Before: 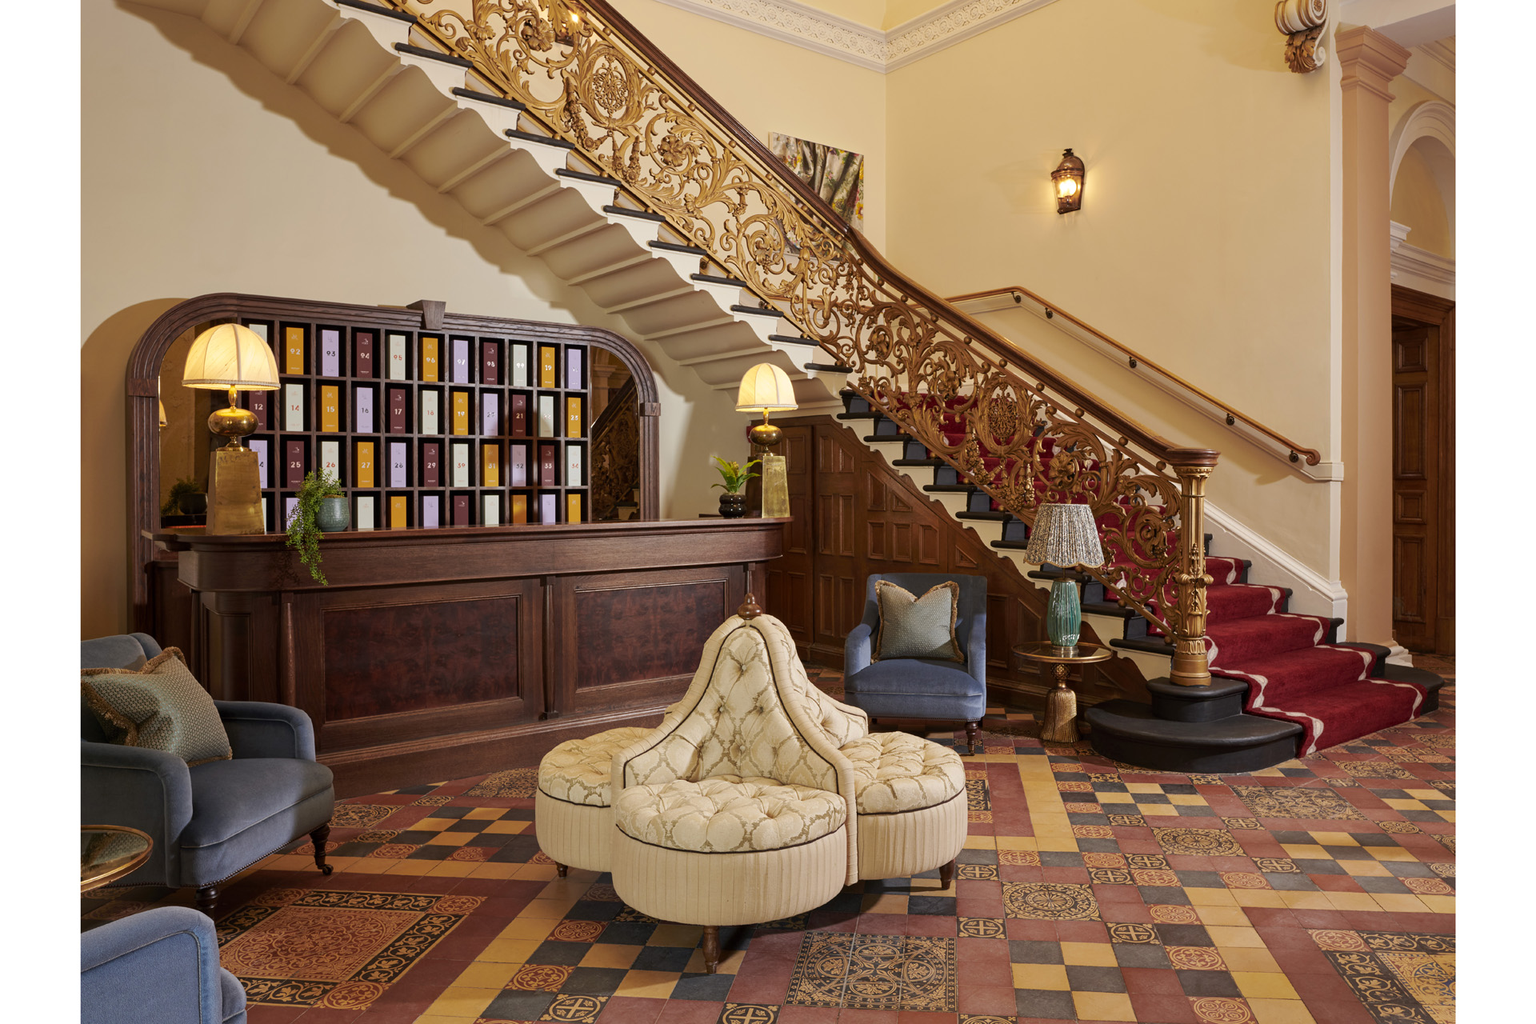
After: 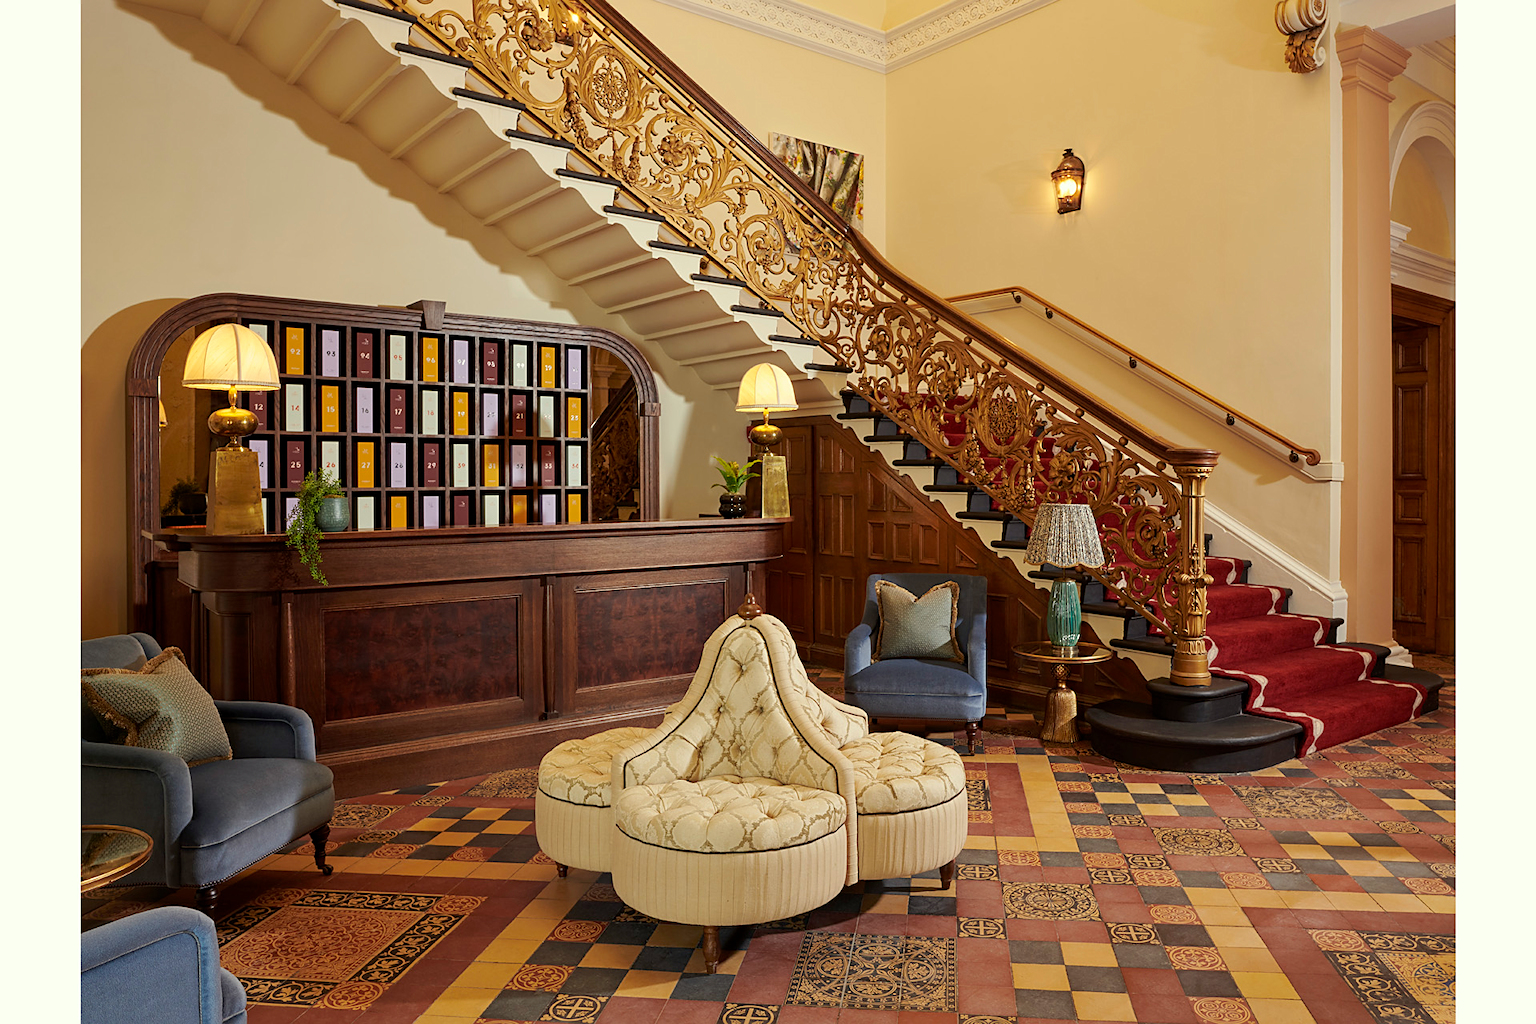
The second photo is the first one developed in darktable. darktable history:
color correction: highlights a* -4.28, highlights b* 6.53
sharpen: radius 1.864, amount 0.398, threshold 1.271
